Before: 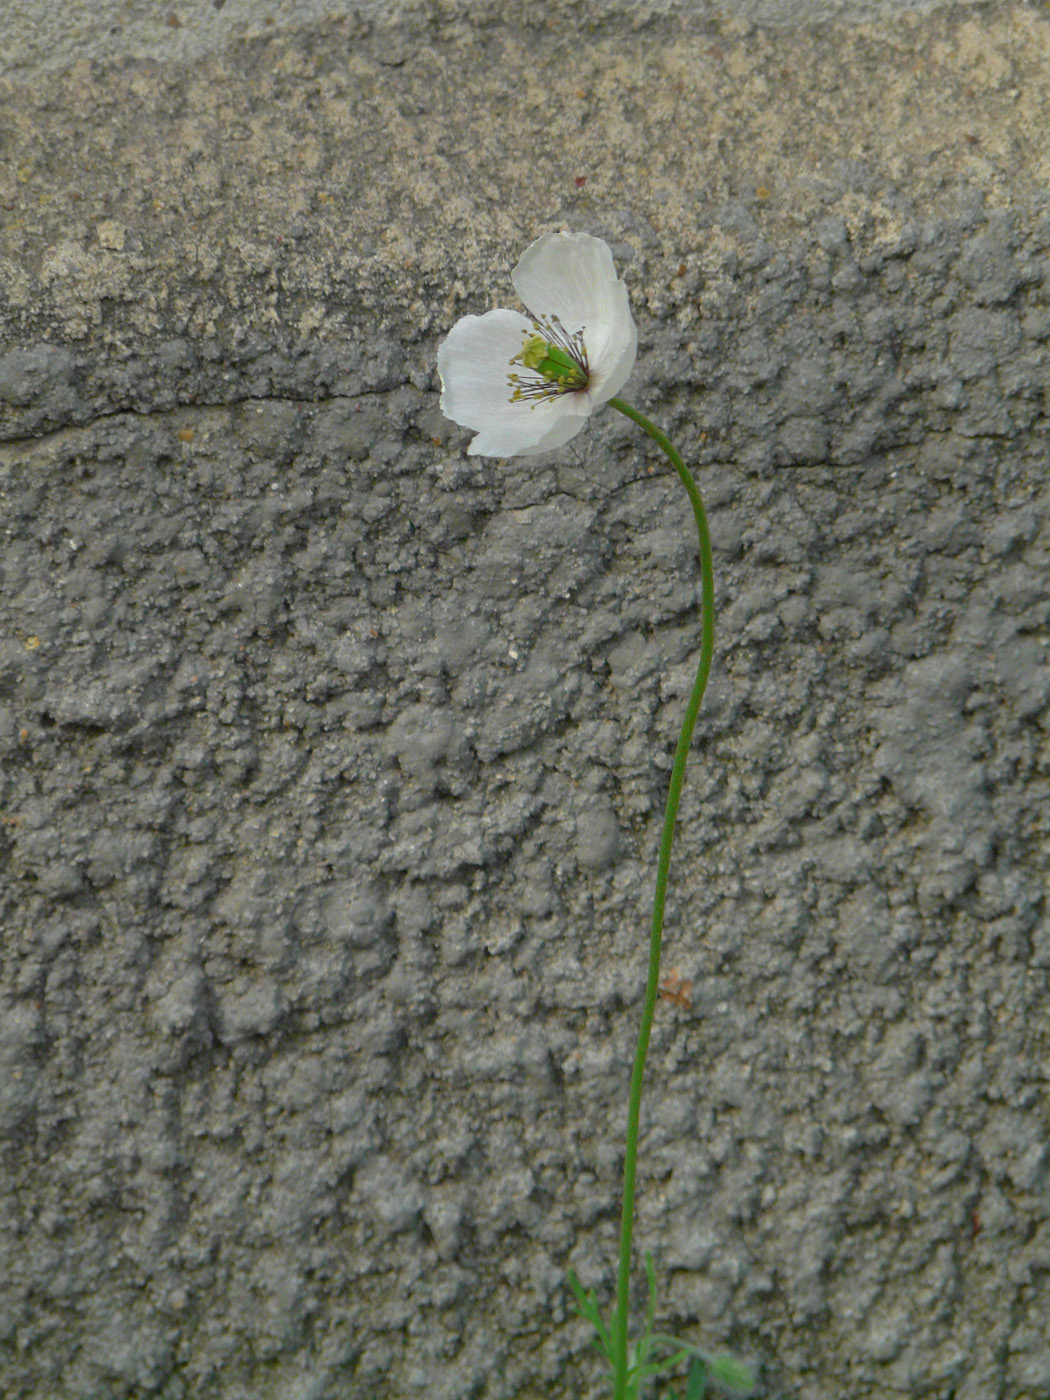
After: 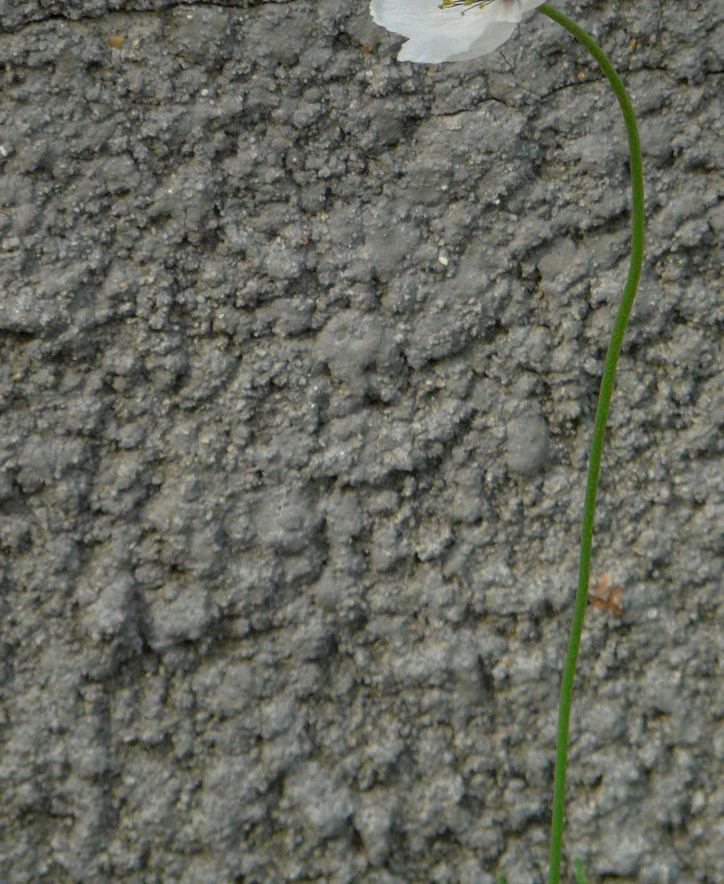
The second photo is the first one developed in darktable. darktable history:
crop: left 6.682%, top 28.172%, right 24.308%, bottom 8.665%
local contrast: on, module defaults
